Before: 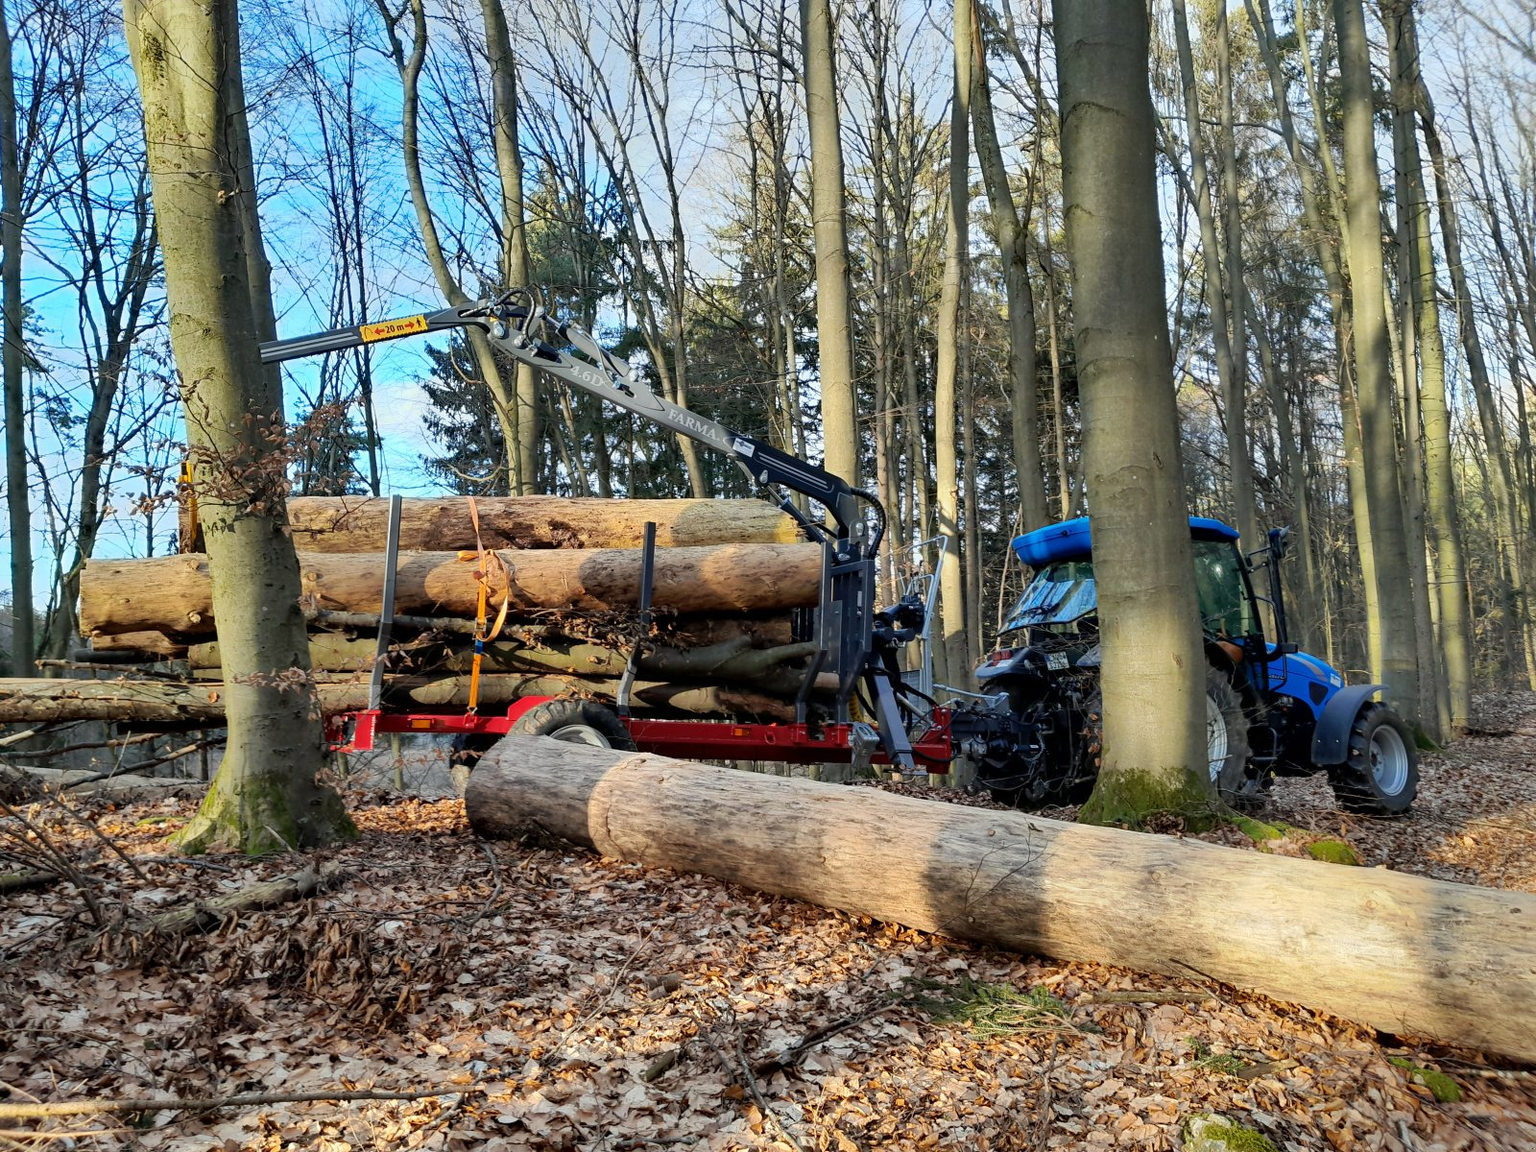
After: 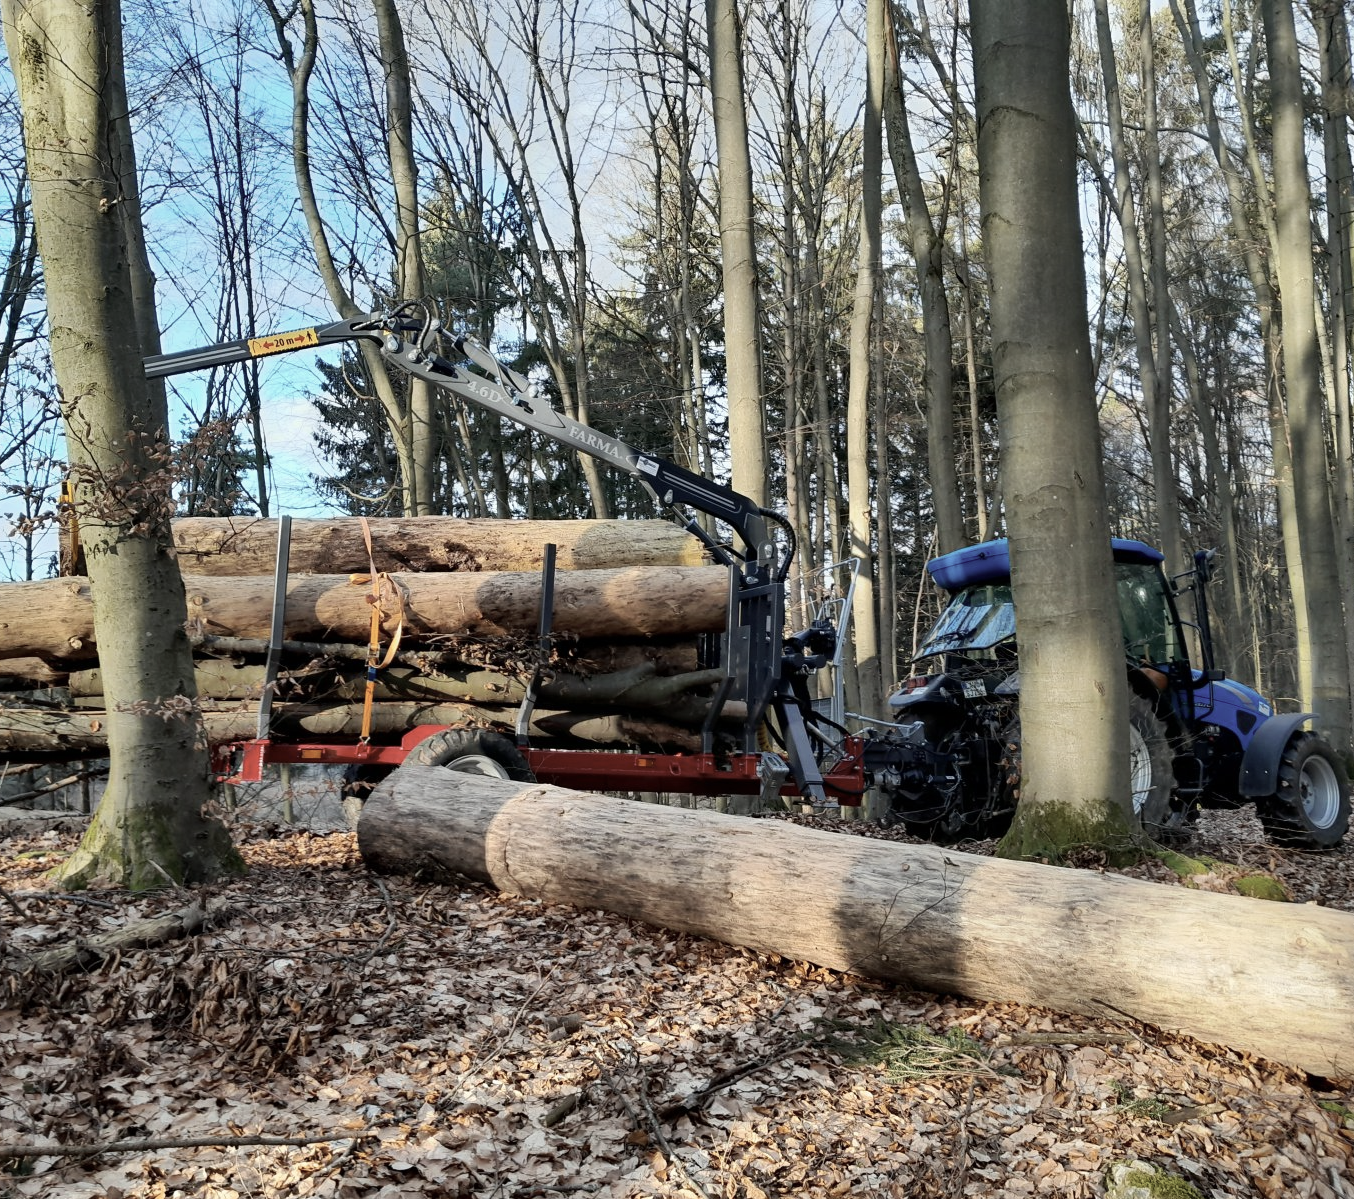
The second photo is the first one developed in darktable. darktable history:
crop: left 7.976%, right 7.376%
contrast brightness saturation: contrast 0.103, saturation -0.37
